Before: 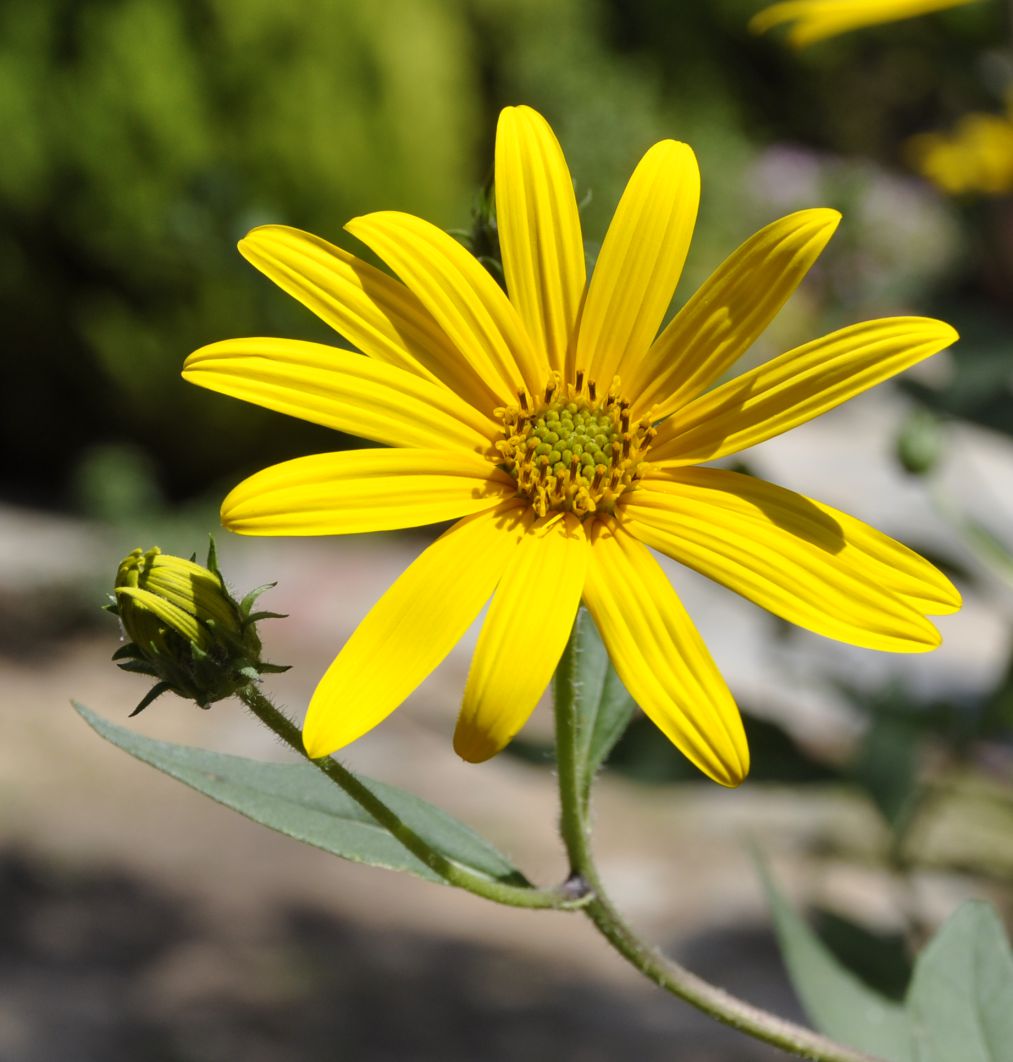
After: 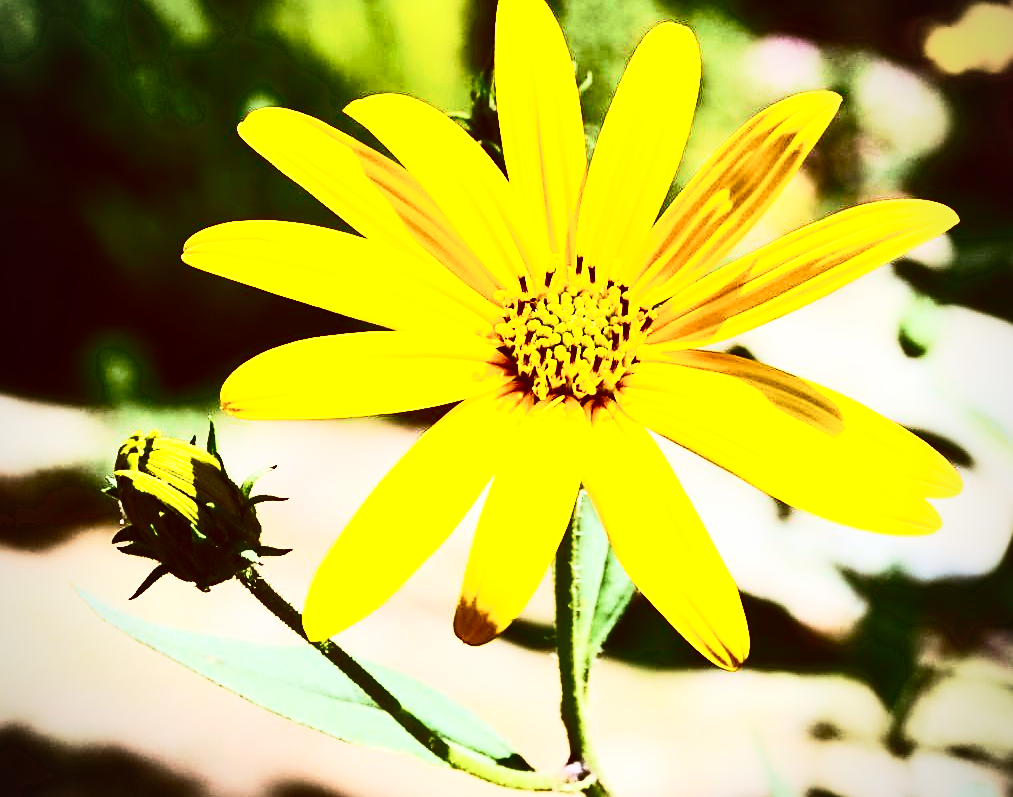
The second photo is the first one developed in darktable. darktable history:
exposure: exposure 0.083 EV, compensate highlight preservation false
base curve: curves: ch0 [(0, 0) (0.032, 0.025) (0.121, 0.166) (0.206, 0.329) (0.605, 0.79) (1, 1)], preserve colors none
sharpen: on, module defaults
color correction: highlights a* -0.6, highlights b* 0.178, shadows a* 4.82, shadows b* 20.72
crop: top 11.037%, bottom 13.888%
vignetting: fall-off radius 60.99%
contrast brightness saturation: contrast 0.941, brightness 0.203
velvia: strength 40.31%
